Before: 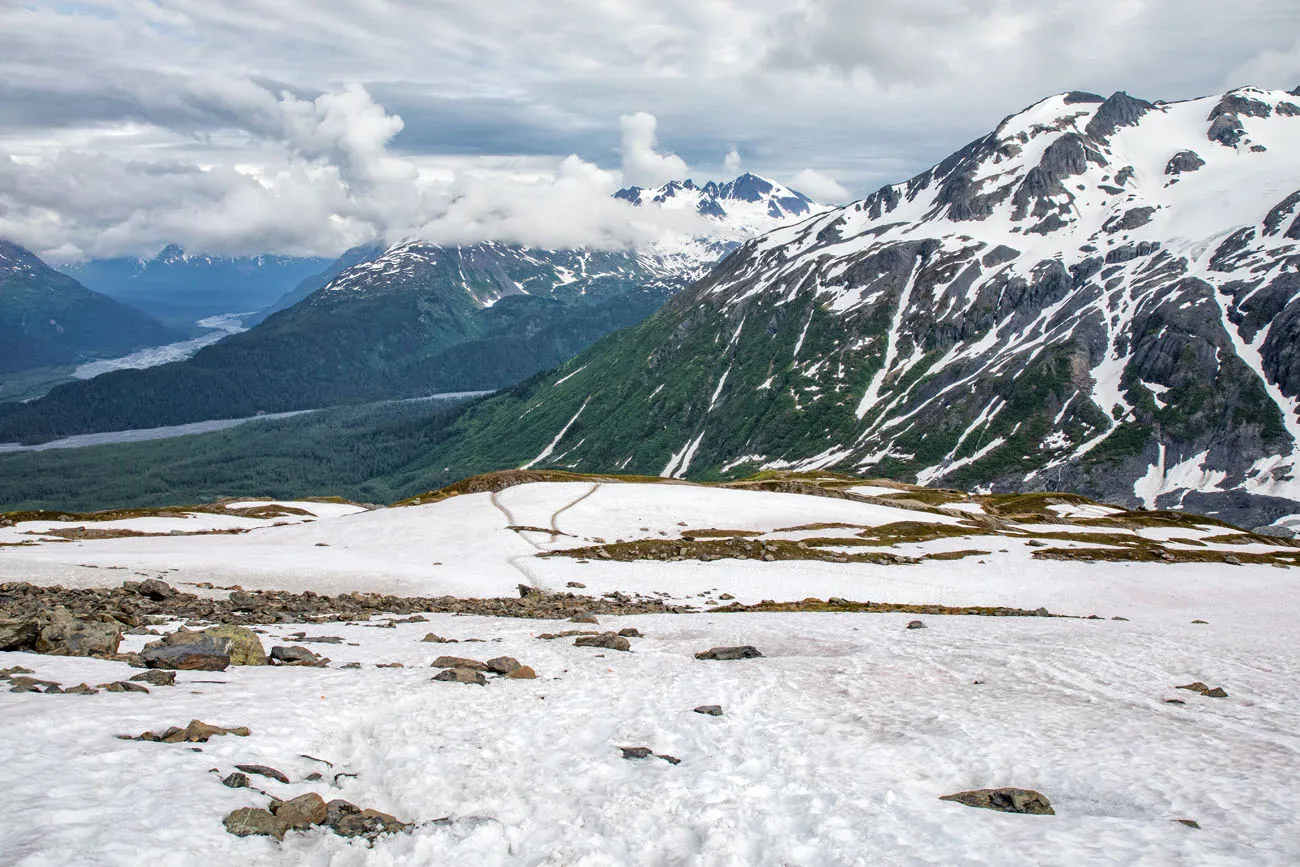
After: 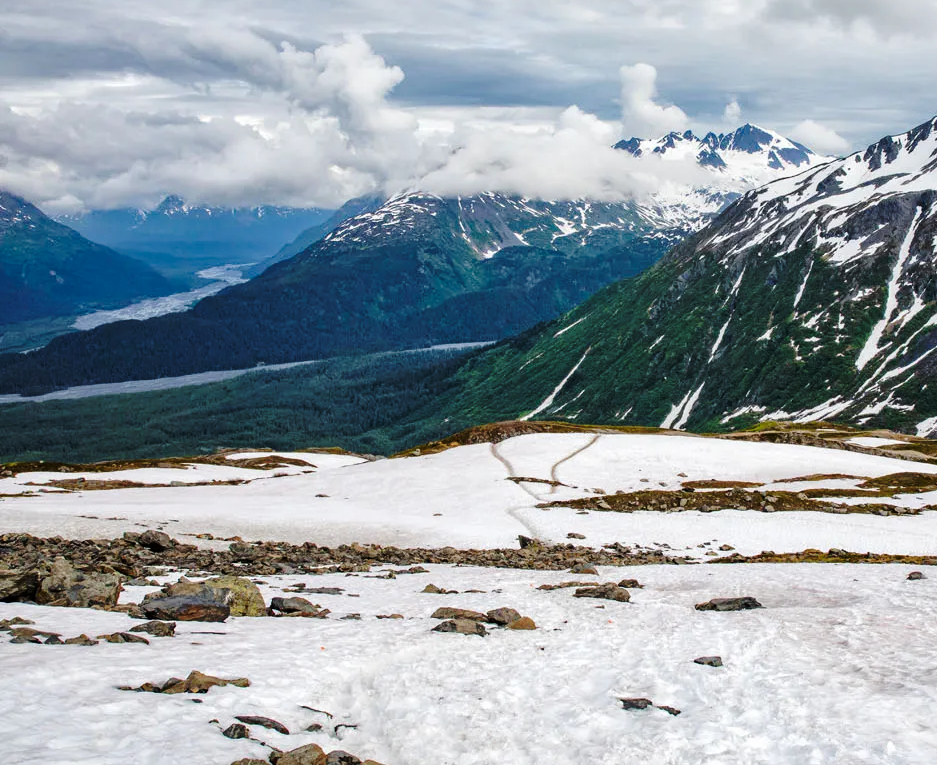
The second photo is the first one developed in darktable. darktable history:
crop: top 5.749%, right 27.85%, bottom 5.549%
base curve: curves: ch0 [(0, 0) (0.073, 0.04) (0.157, 0.139) (0.492, 0.492) (0.758, 0.758) (1, 1)], preserve colors none
